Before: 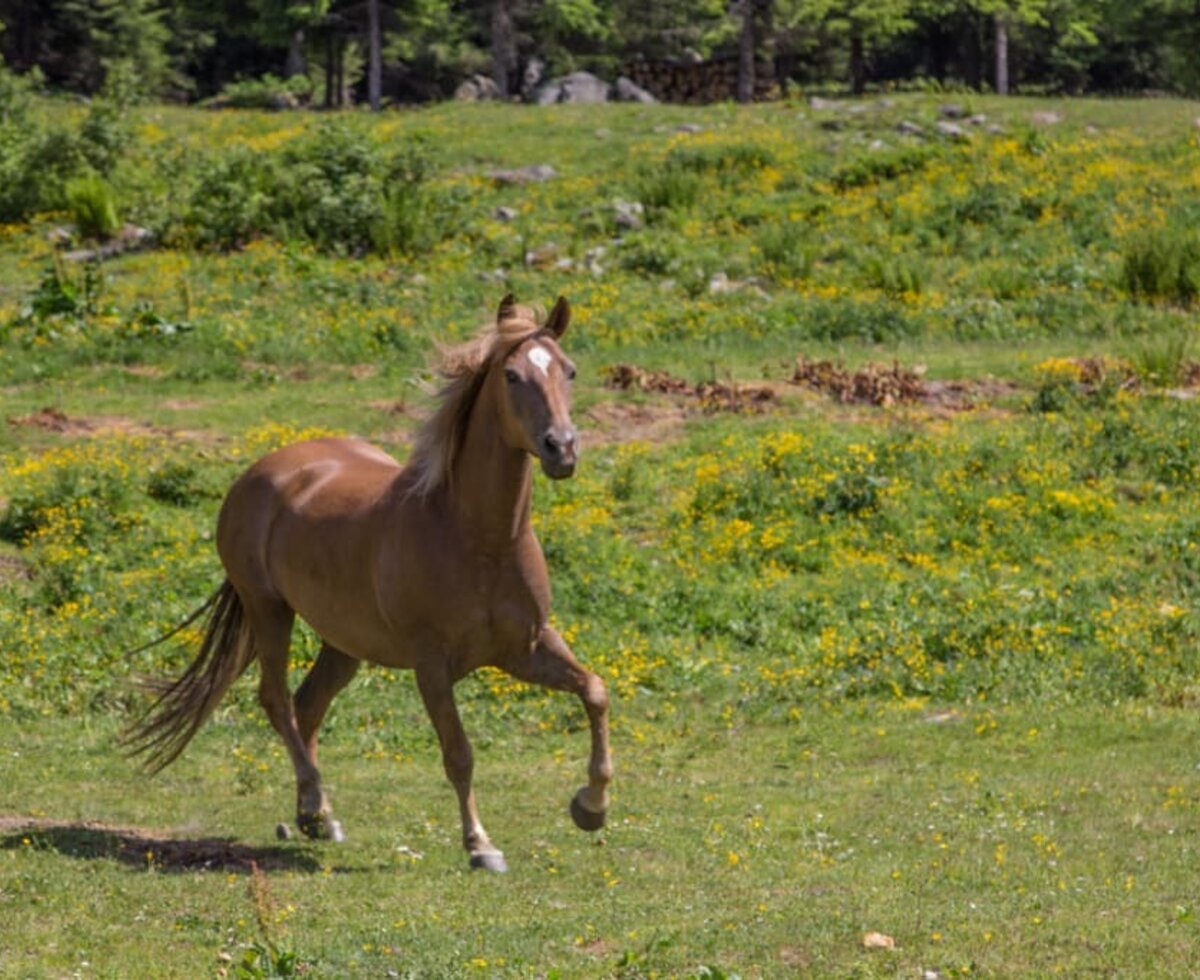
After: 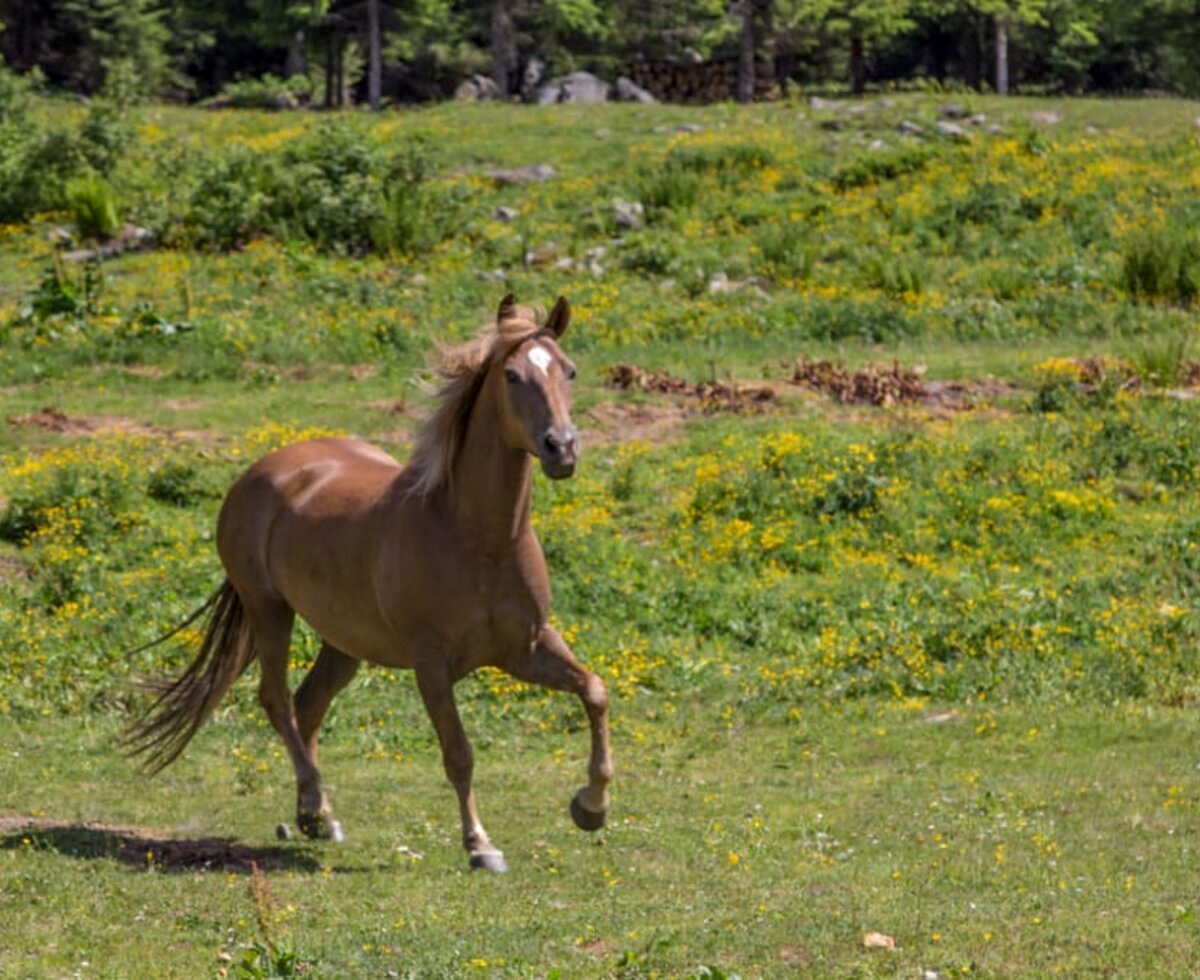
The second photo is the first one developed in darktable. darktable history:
contrast equalizer: y [[0.6 ×6], [0.55 ×6], [0 ×6], [0 ×6], [0 ×6]], mix 0.196
